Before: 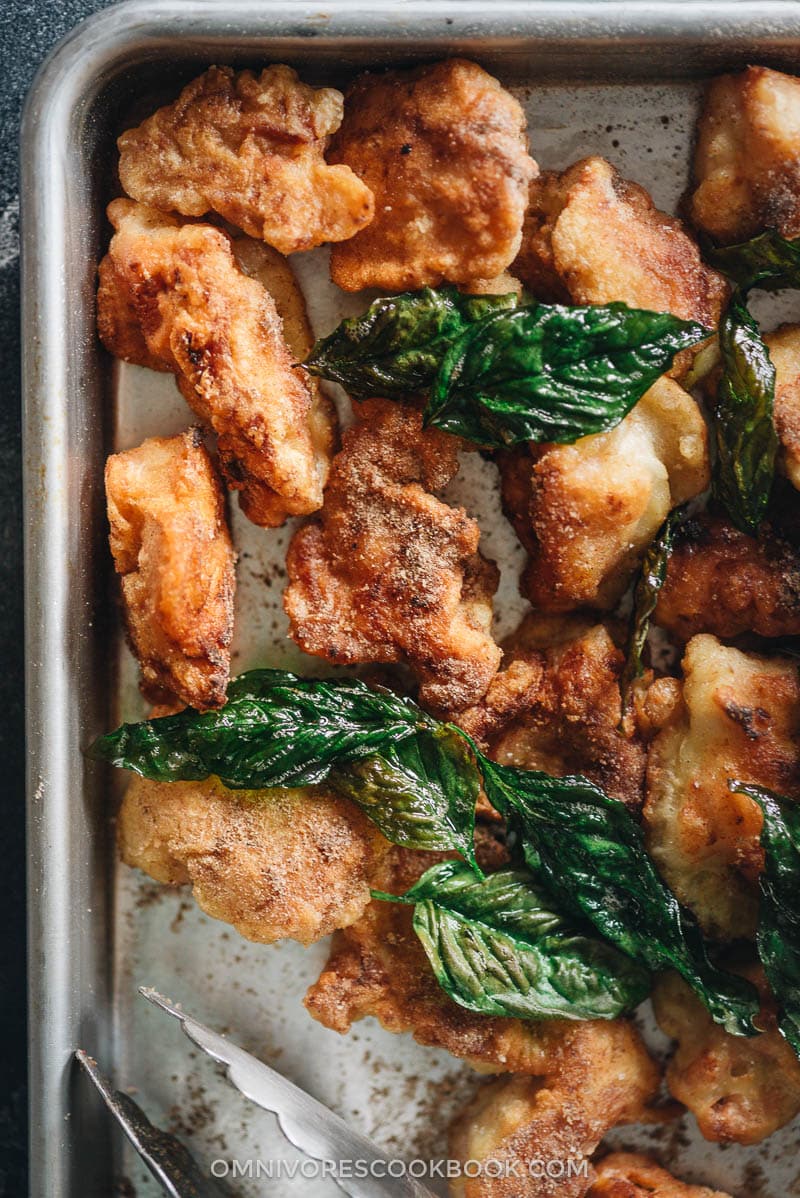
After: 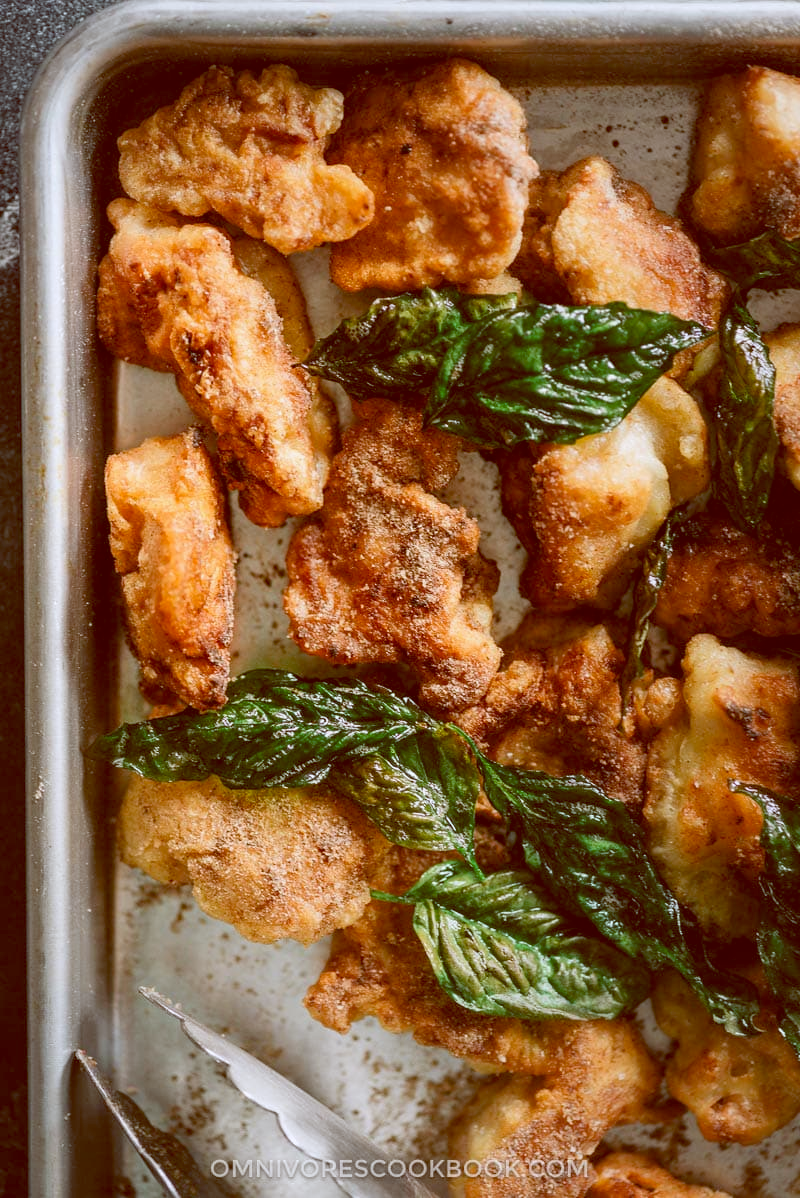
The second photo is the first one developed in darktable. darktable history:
color balance: lift [1, 1.011, 0.999, 0.989], gamma [1.109, 1.045, 1.039, 0.955], gain [0.917, 0.936, 0.952, 1.064], contrast 2.32%, contrast fulcrum 19%, output saturation 101%
white balance: emerald 1
